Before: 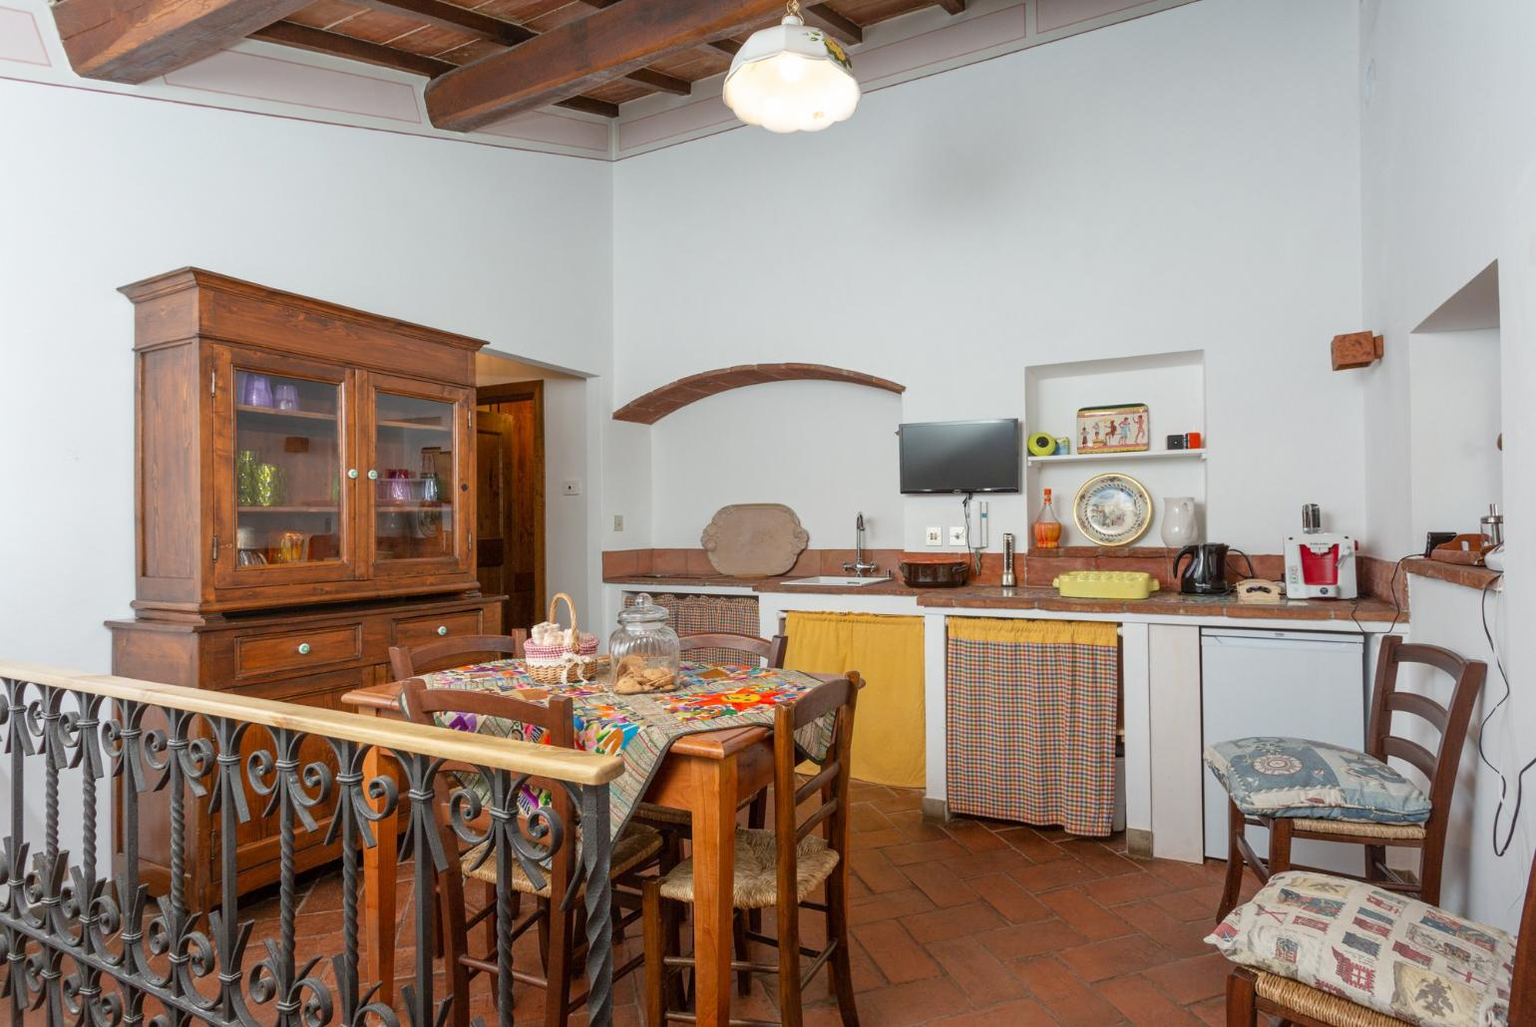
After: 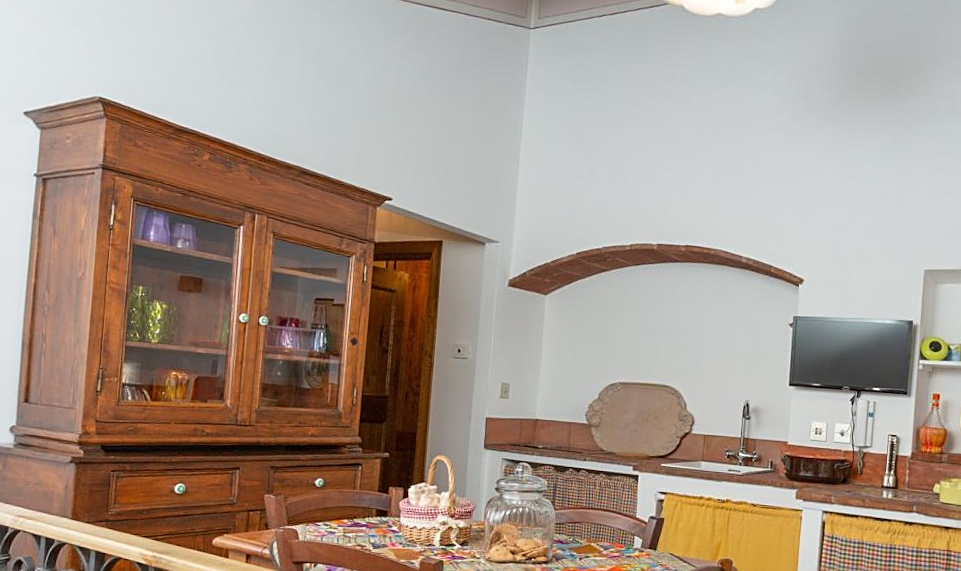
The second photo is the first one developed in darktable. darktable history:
crop and rotate: angle -4.99°, left 2.122%, top 6.945%, right 27.566%, bottom 30.519%
sharpen: on, module defaults
